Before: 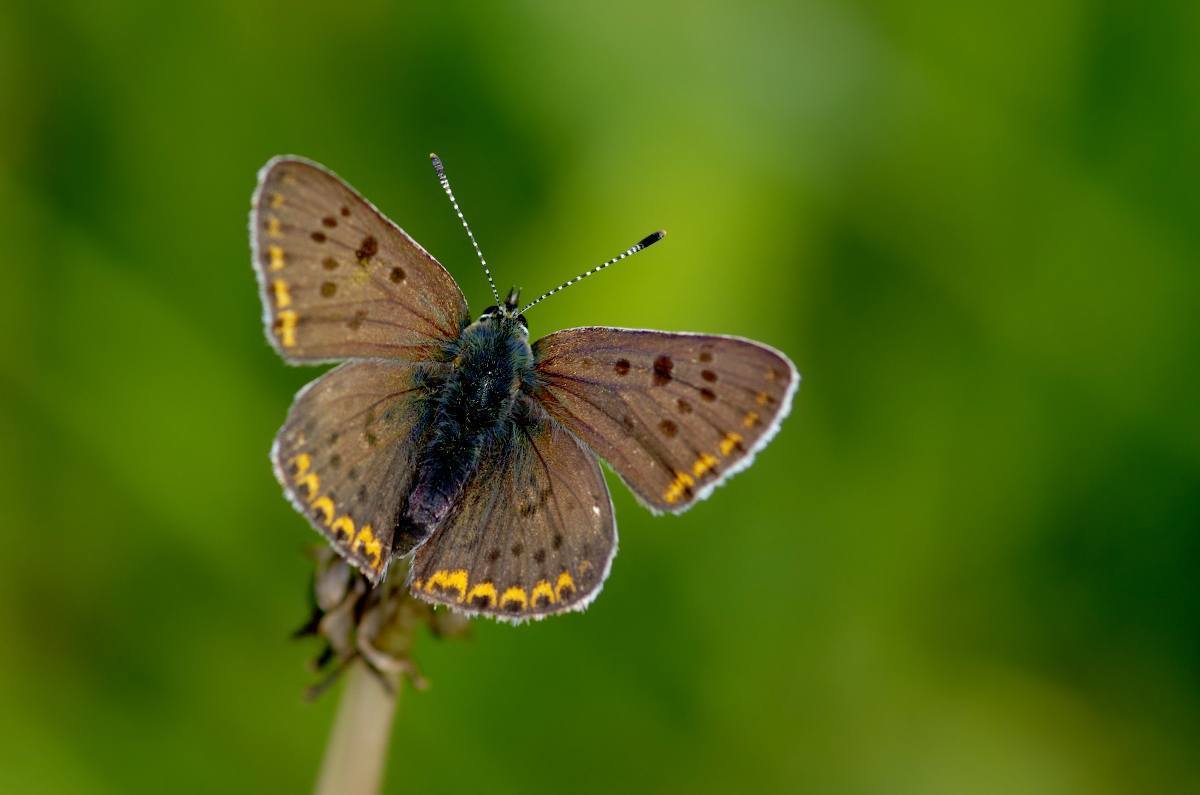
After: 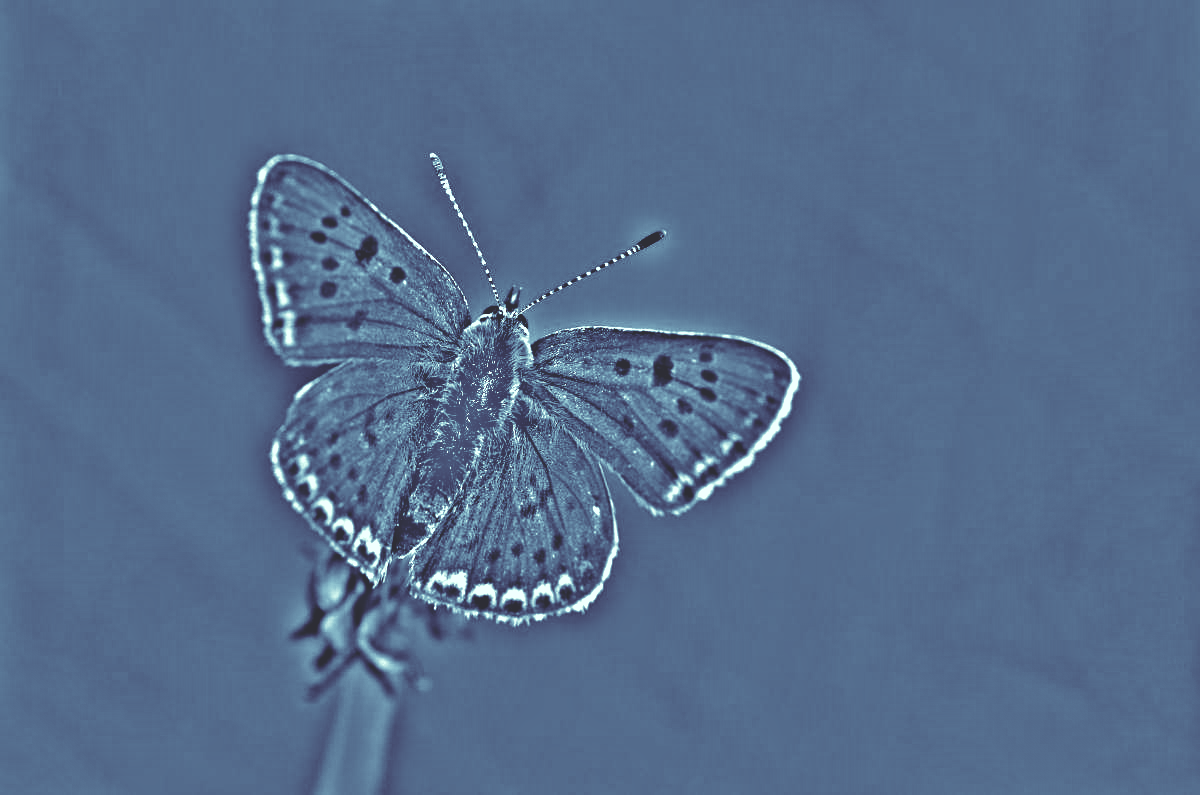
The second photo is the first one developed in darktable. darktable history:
highpass: sharpness 49.79%, contrast boost 49.79%
color balance rgb: global vibrance 20%
rgb curve: curves: ch0 [(0, 0.186) (0.314, 0.284) (0.576, 0.466) (0.805, 0.691) (0.936, 0.886)]; ch1 [(0, 0.186) (0.314, 0.284) (0.581, 0.534) (0.771, 0.746) (0.936, 0.958)]; ch2 [(0, 0.216) (0.275, 0.39) (1, 1)], mode RGB, independent channels, compensate middle gray true, preserve colors none
